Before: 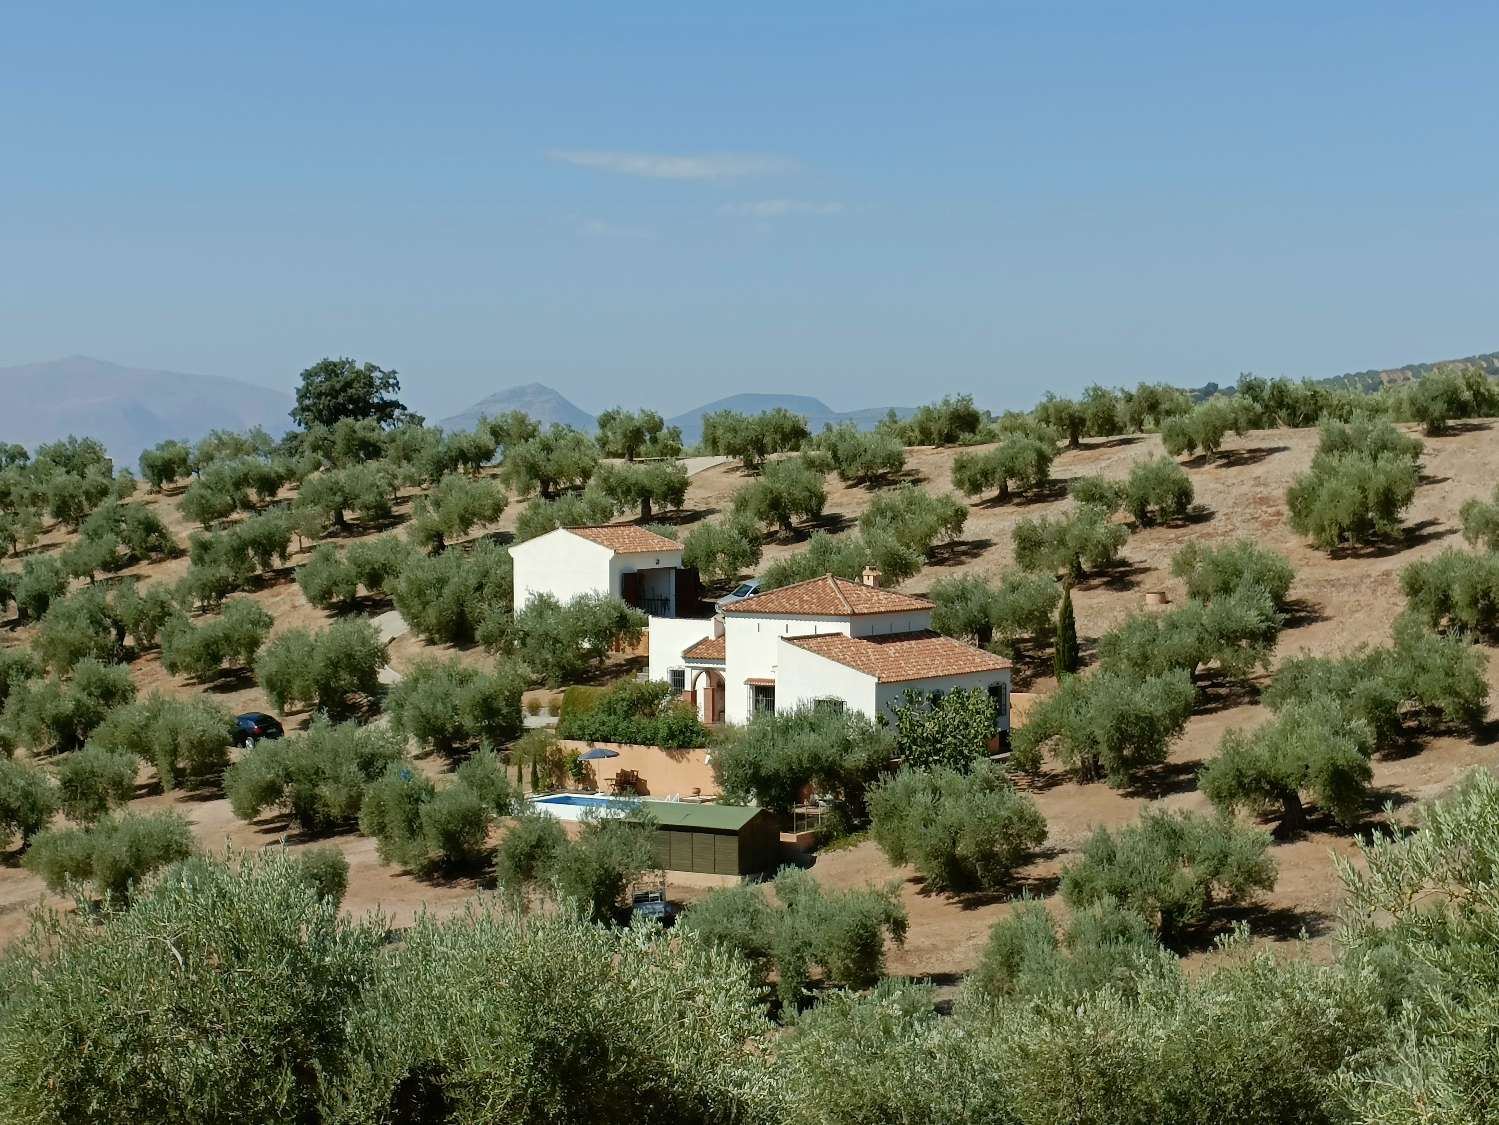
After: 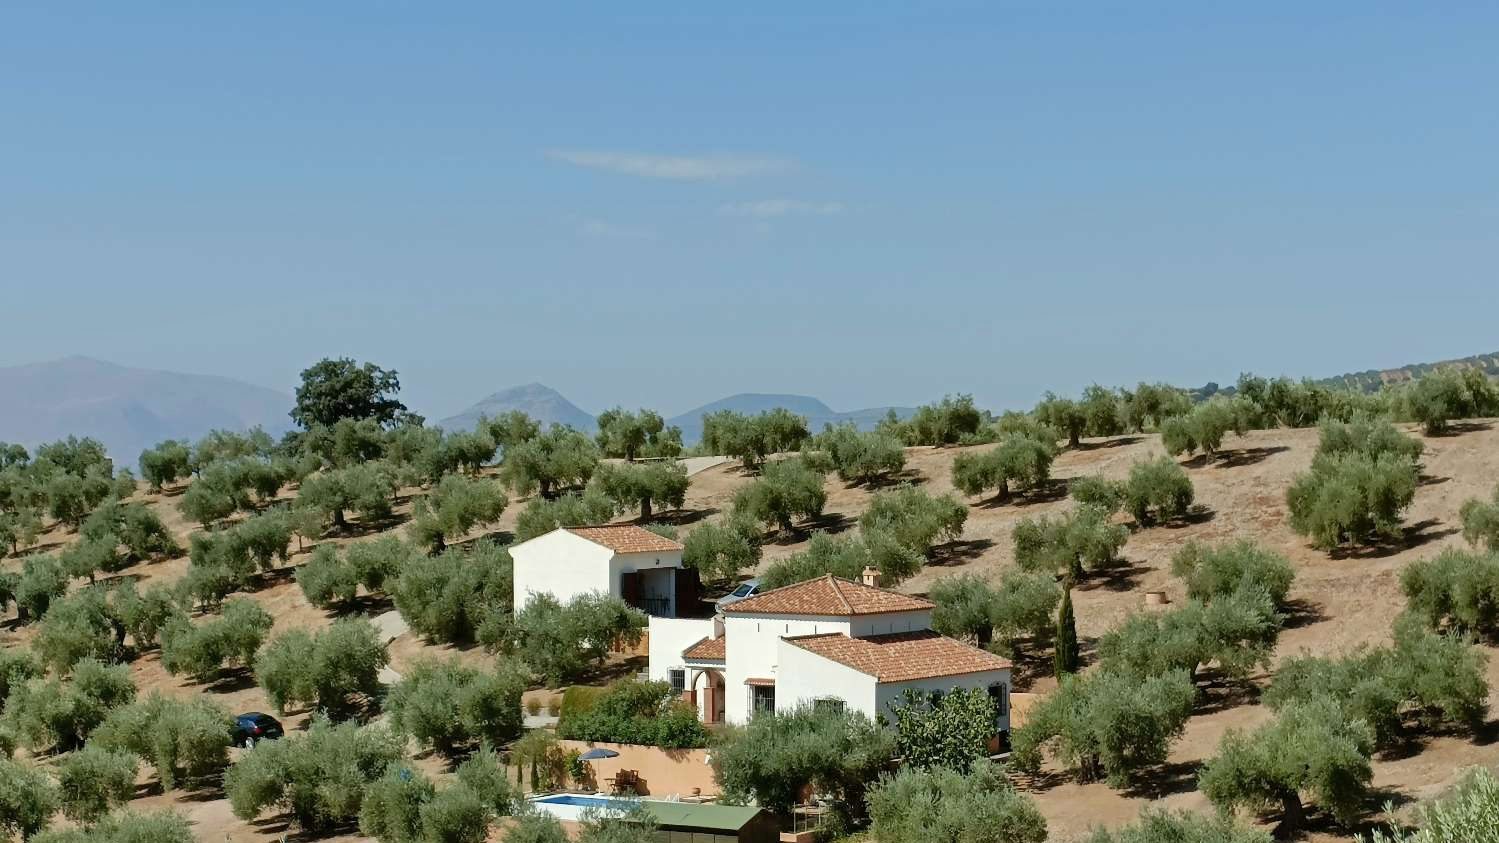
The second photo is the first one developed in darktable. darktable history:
shadows and highlights: shadows 75.04, highlights -25.08, soften with gaussian
crop: bottom 24.987%
tone equalizer: -8 EV -0.577 EV, luminance estimator HSV value / RGB max
